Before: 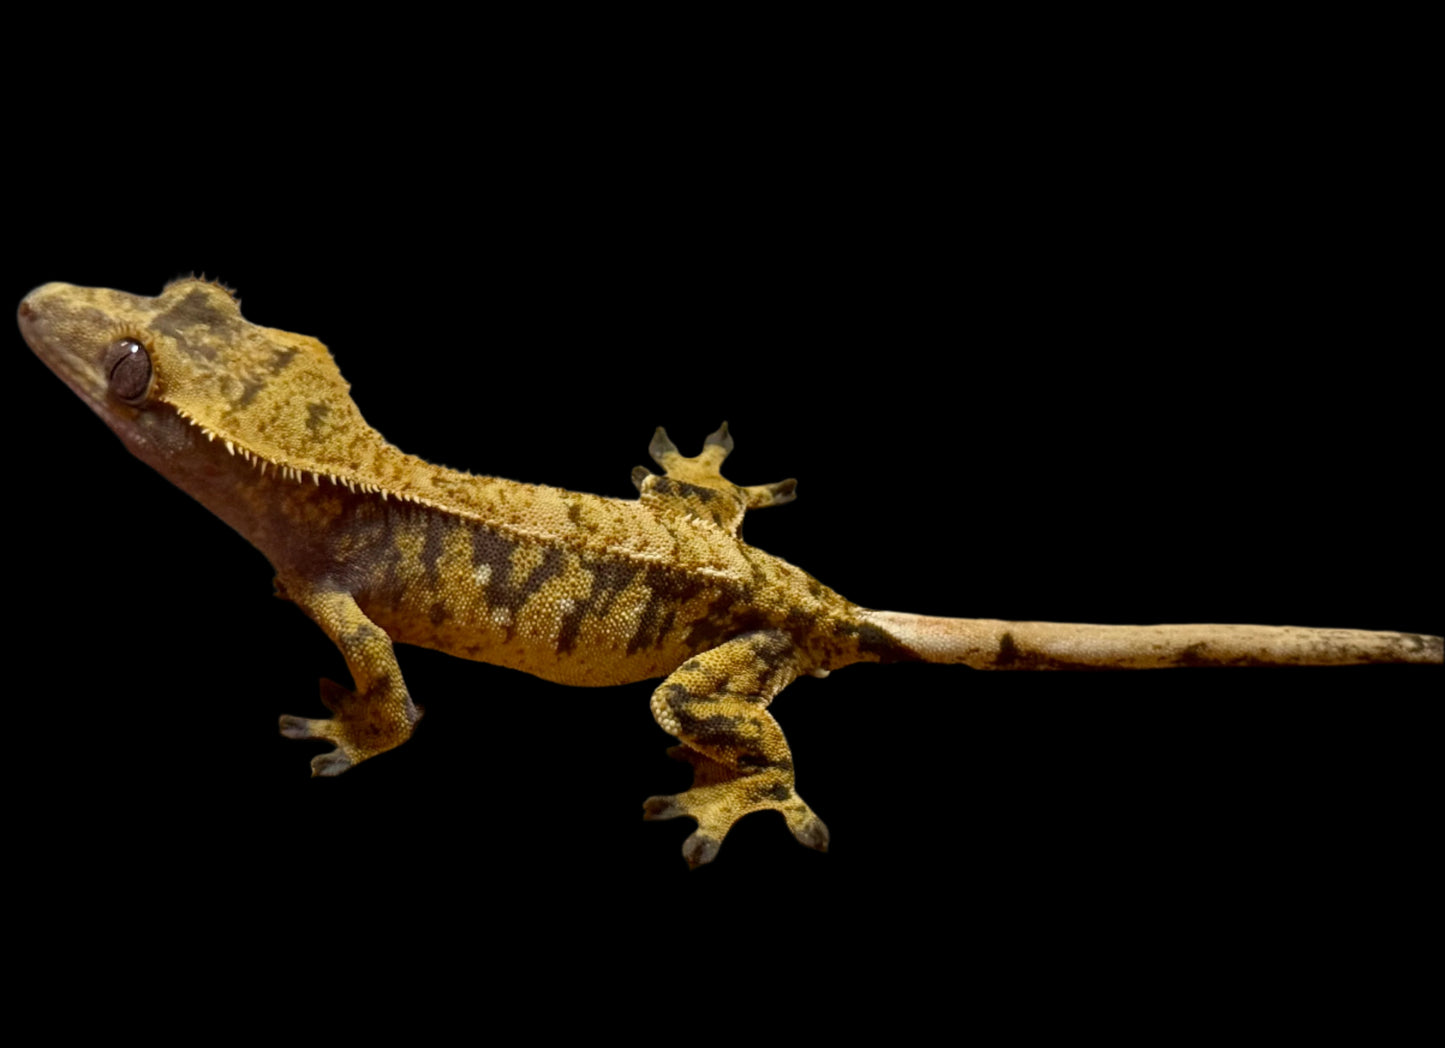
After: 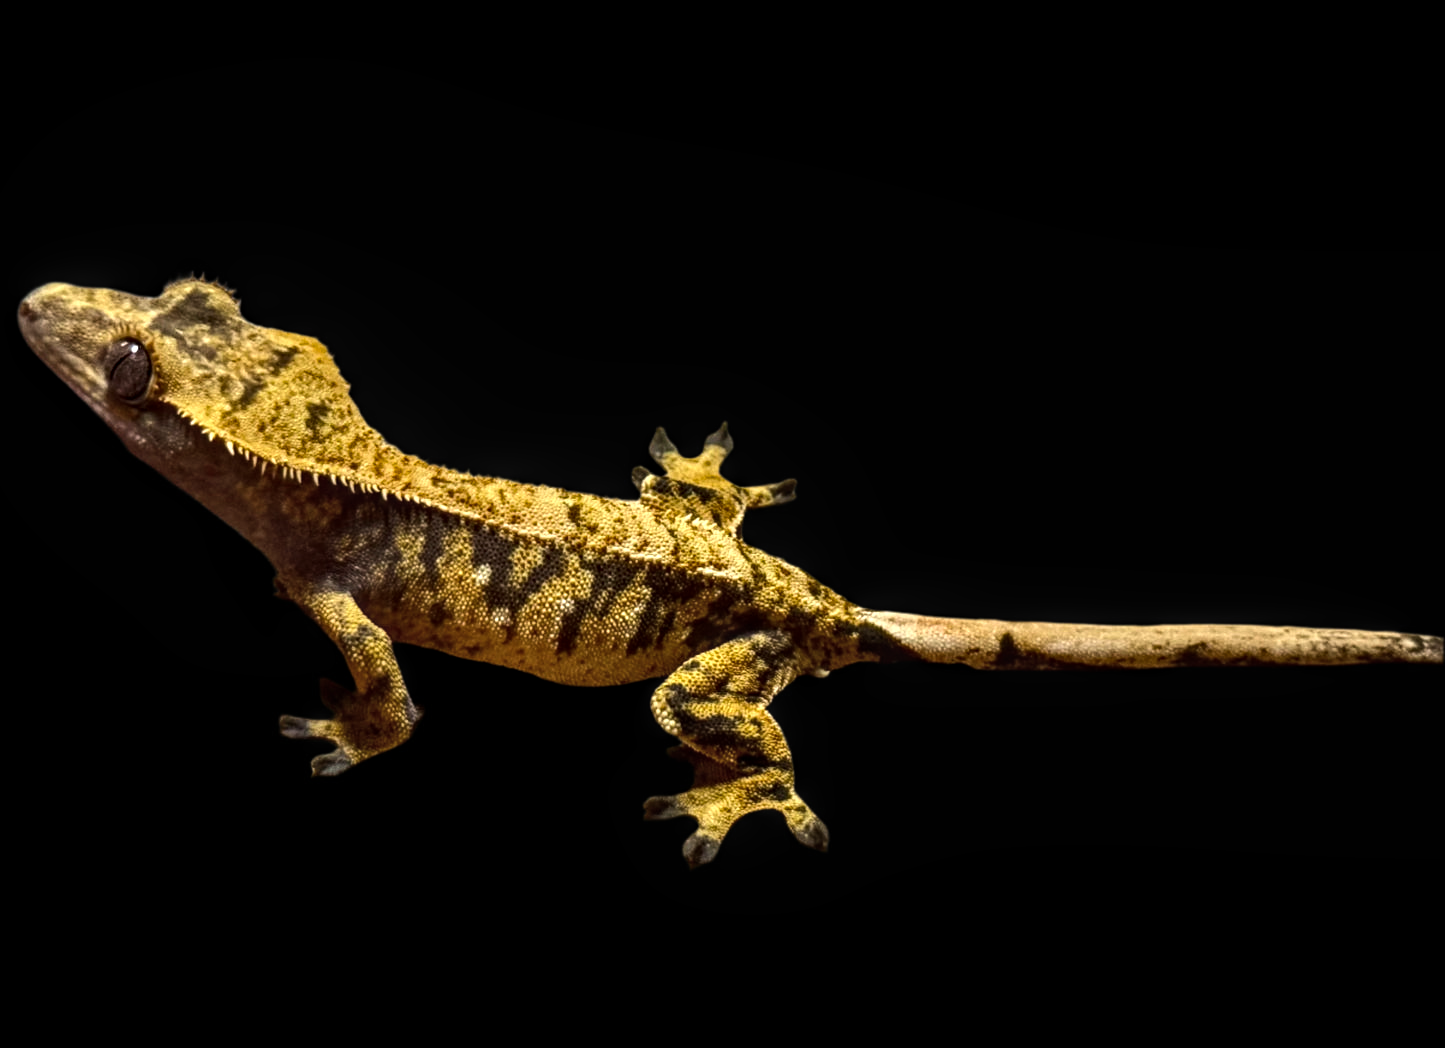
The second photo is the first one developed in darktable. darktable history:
tone equalizer: -8 EV -1.08 EV, -7 EV -1.01 EV, -6 EV -0.867 EV, -5 EV -0.578 EV, -3 EV 0.578 EV, -2 EV 0.867 EV, -1 EV 1.01 EV, +0 EV 1.08 EV, edges refinement/feathering 500, mask exposure compensation -1.57 EV, preserve details no
local contrast: highlights 25%, detail 130%
